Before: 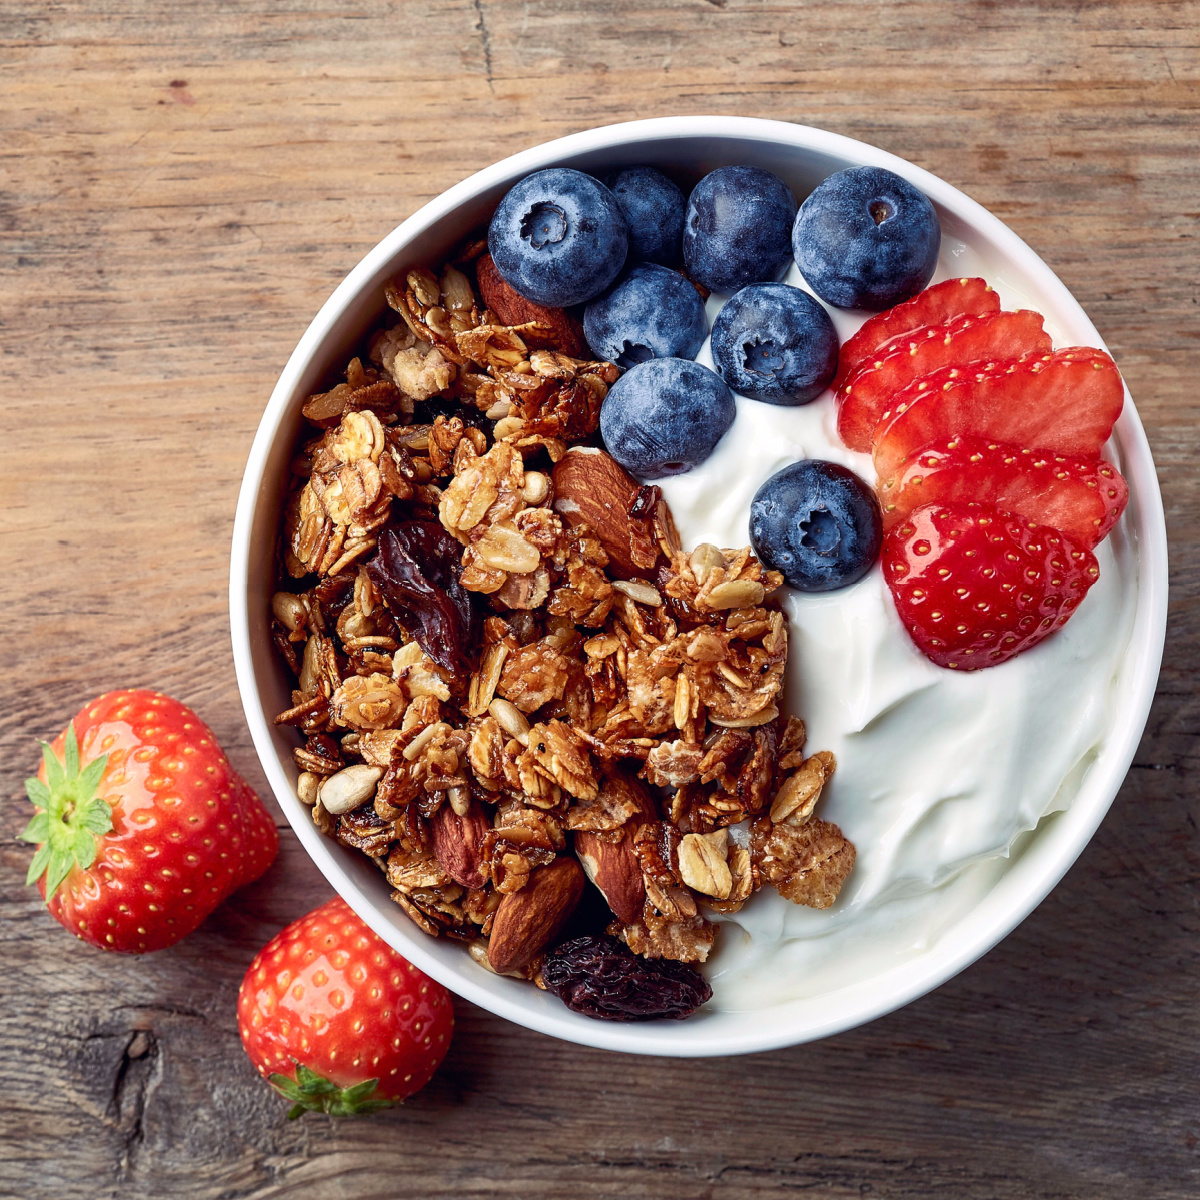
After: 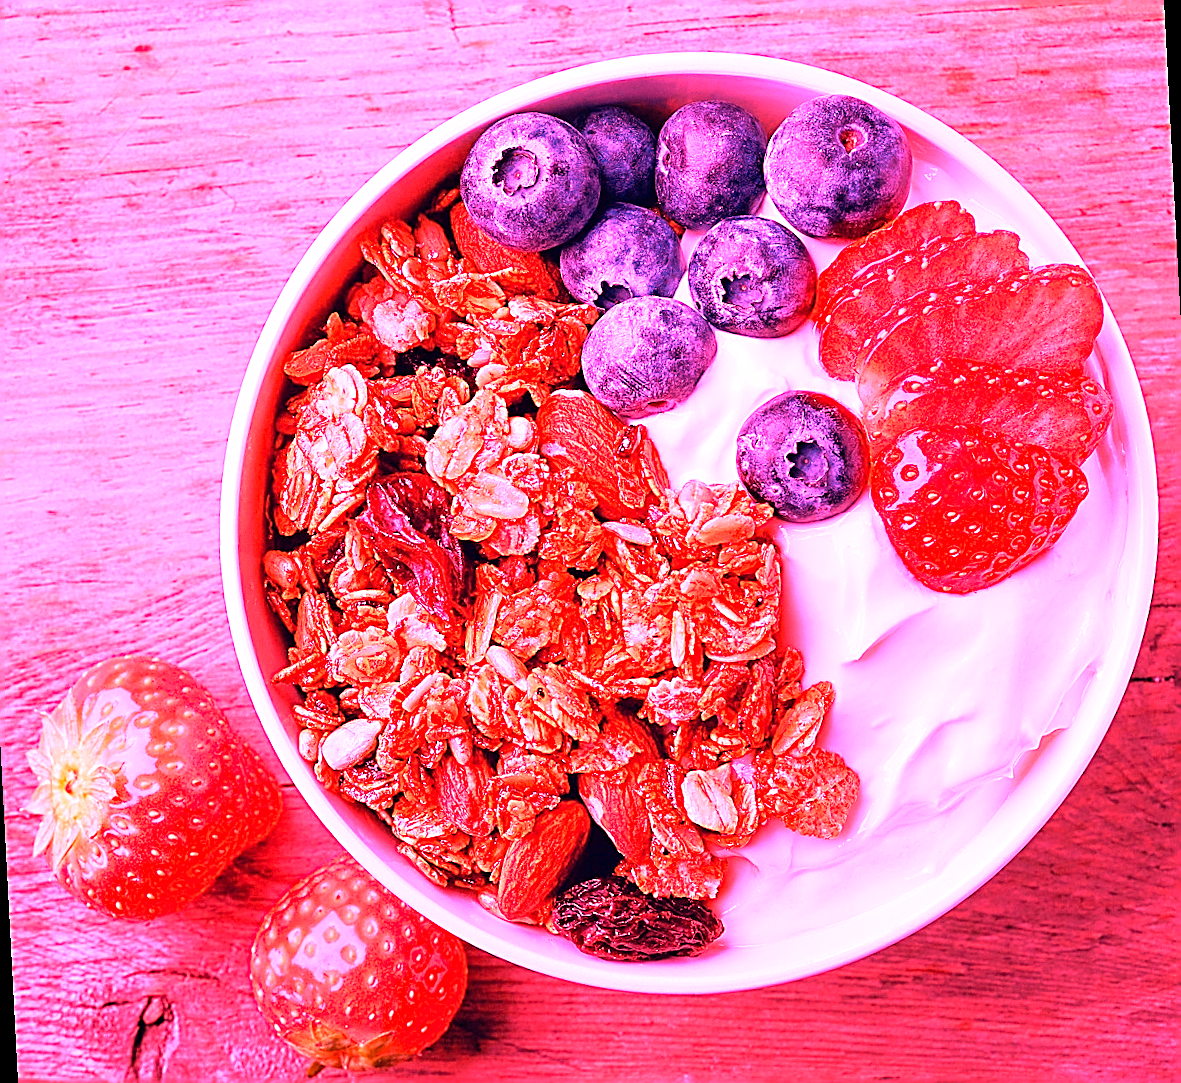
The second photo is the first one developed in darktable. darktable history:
sharpen: on, module defaults
rotate and perspective: rotation -3°, crop left 0.031, crop right 0.968, crop top 0.07, crop bottom 0.93
white balance: red 4.26, blue 1.802
